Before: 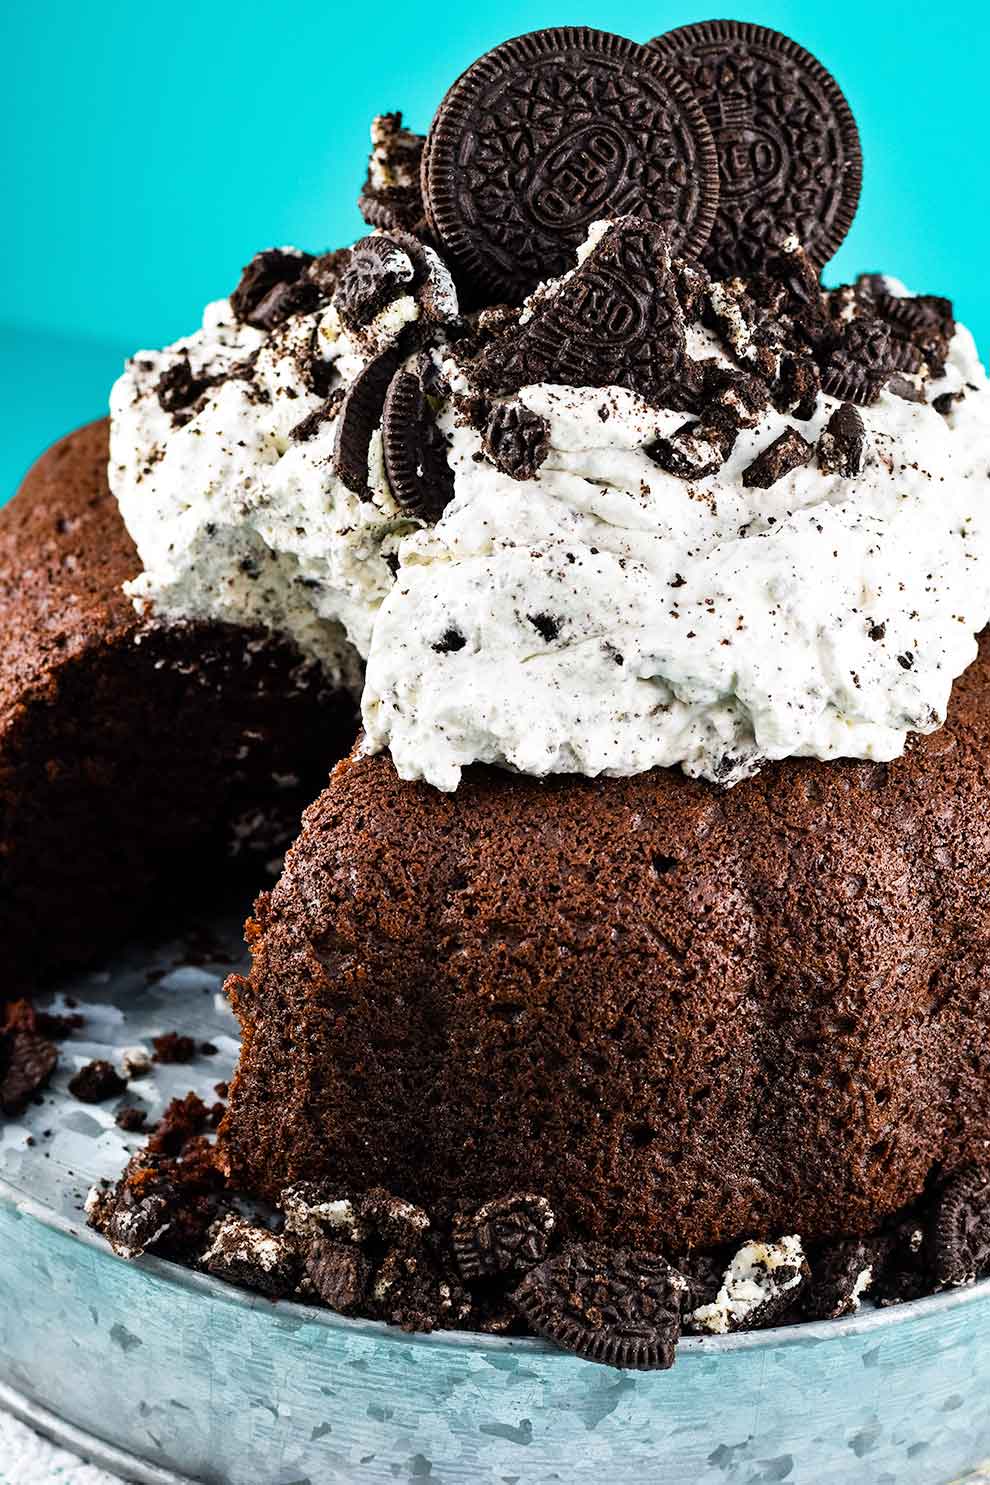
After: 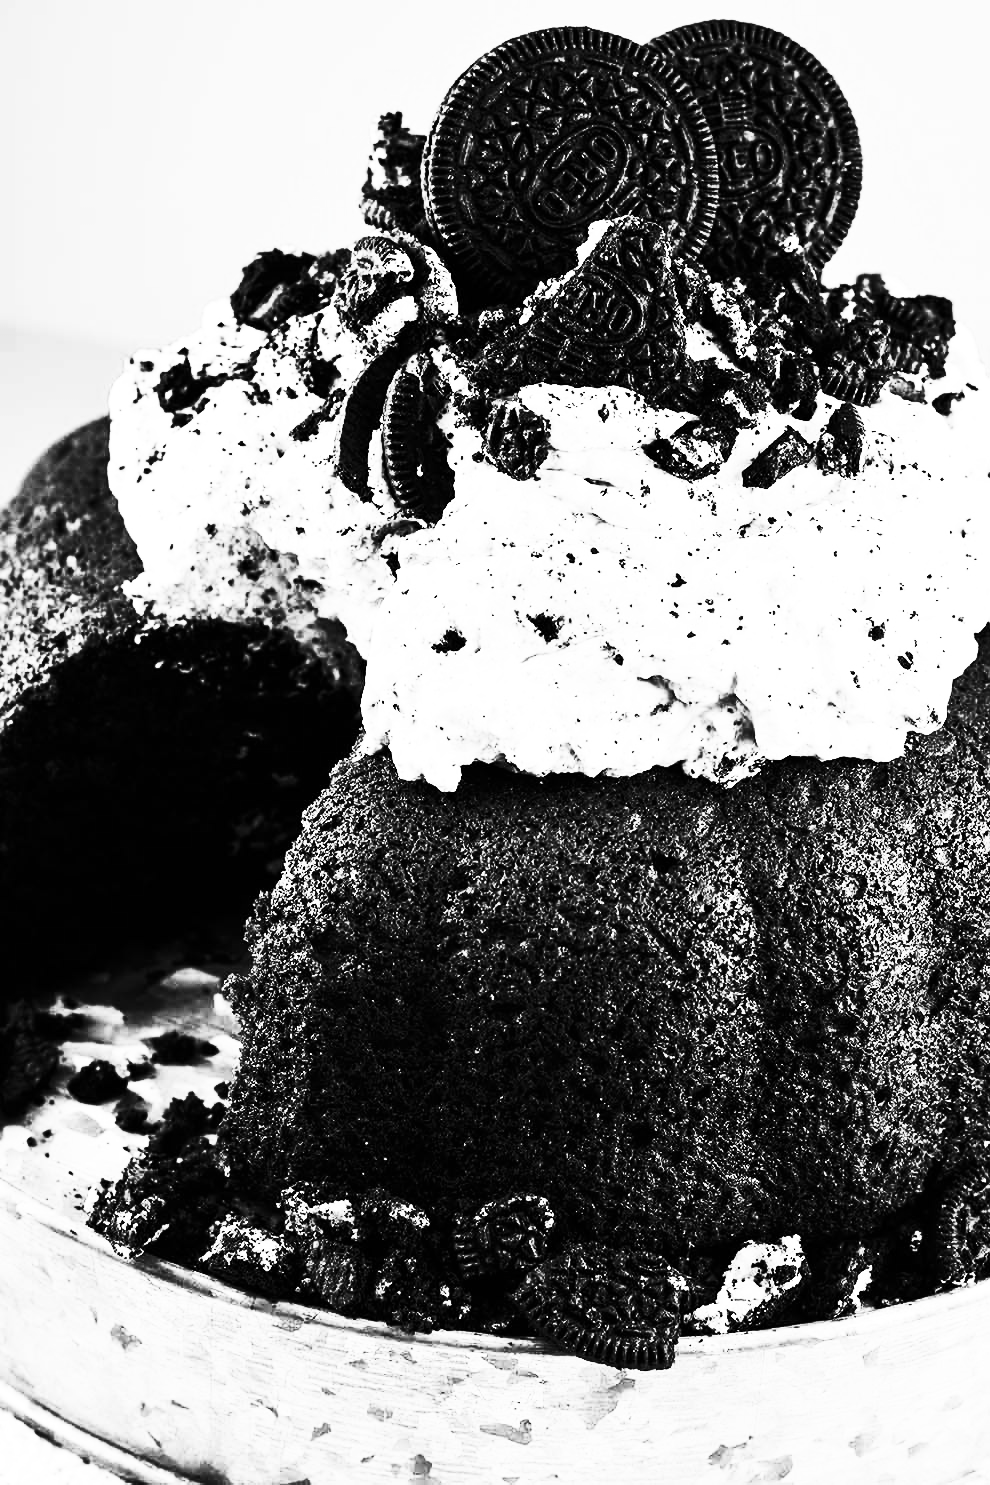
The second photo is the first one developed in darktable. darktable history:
color calibration: output gray [0.28, 0.41, 0.31, 0], gray › normalize channels true, illuminant same as pipeline (D50), adaptation XYZ, x 0.346, y 0.359, gamut compression 0
white balance: red 1.05, blue 1.072
contrast brightness saturation: contrast 0.93, brightness 0.2
